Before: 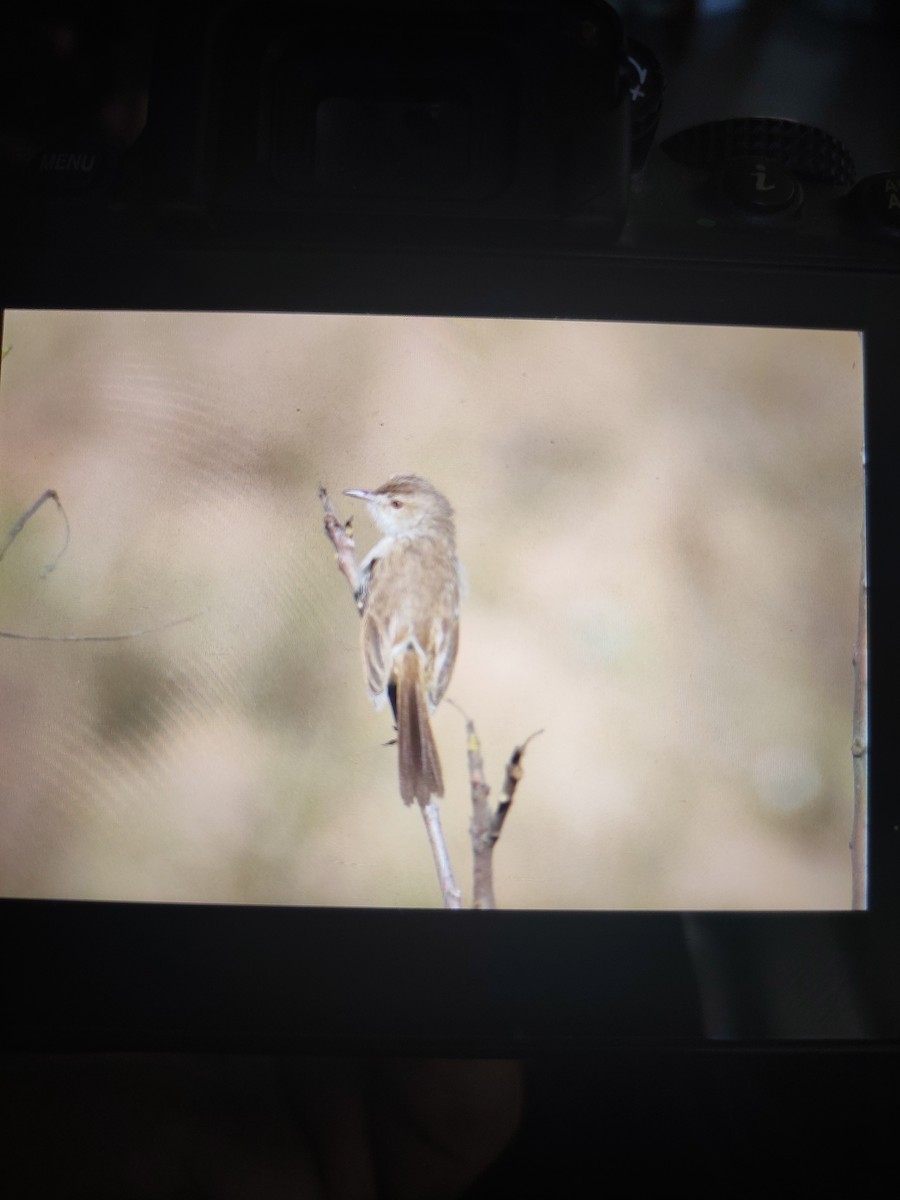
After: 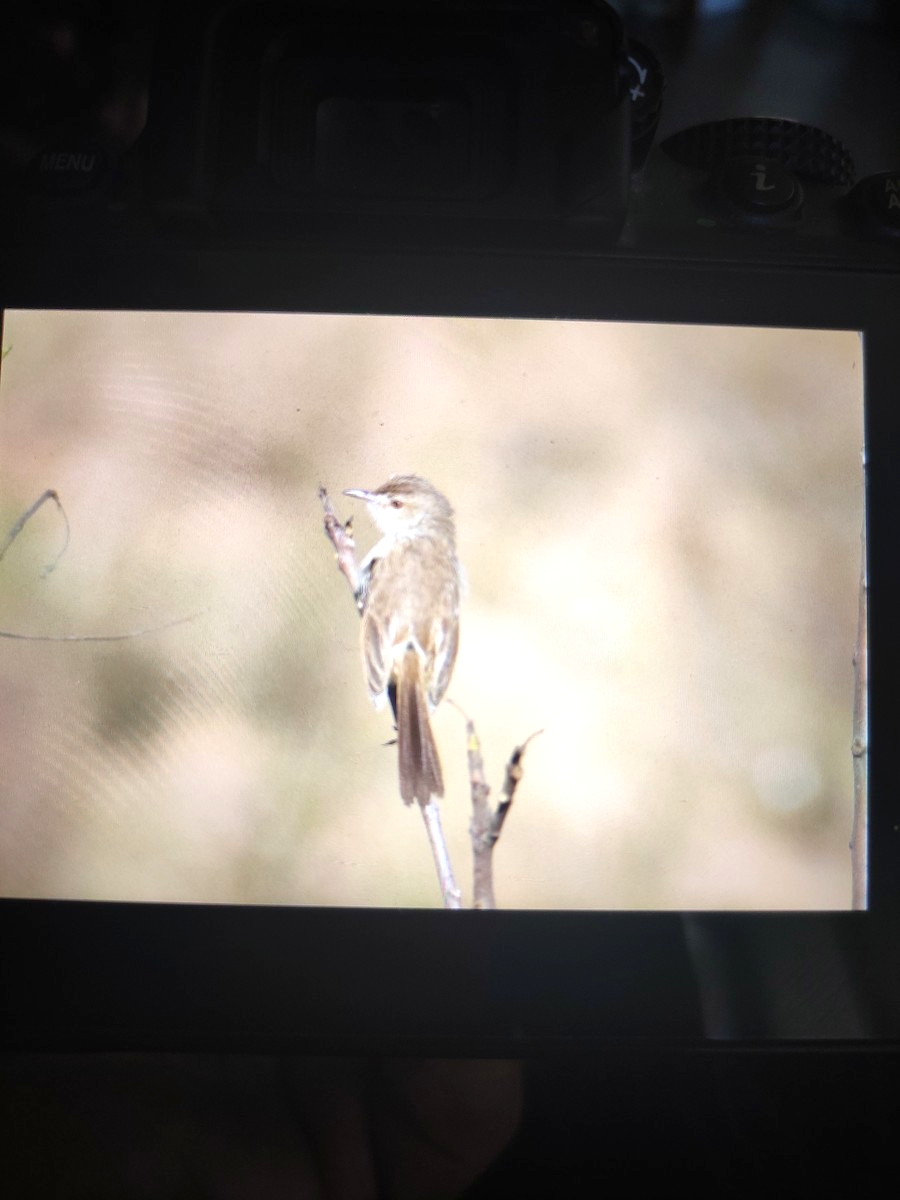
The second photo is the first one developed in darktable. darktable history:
exposure: exposure 0.565 EV, compensate exposure bias true, compensate highlight preservation false
